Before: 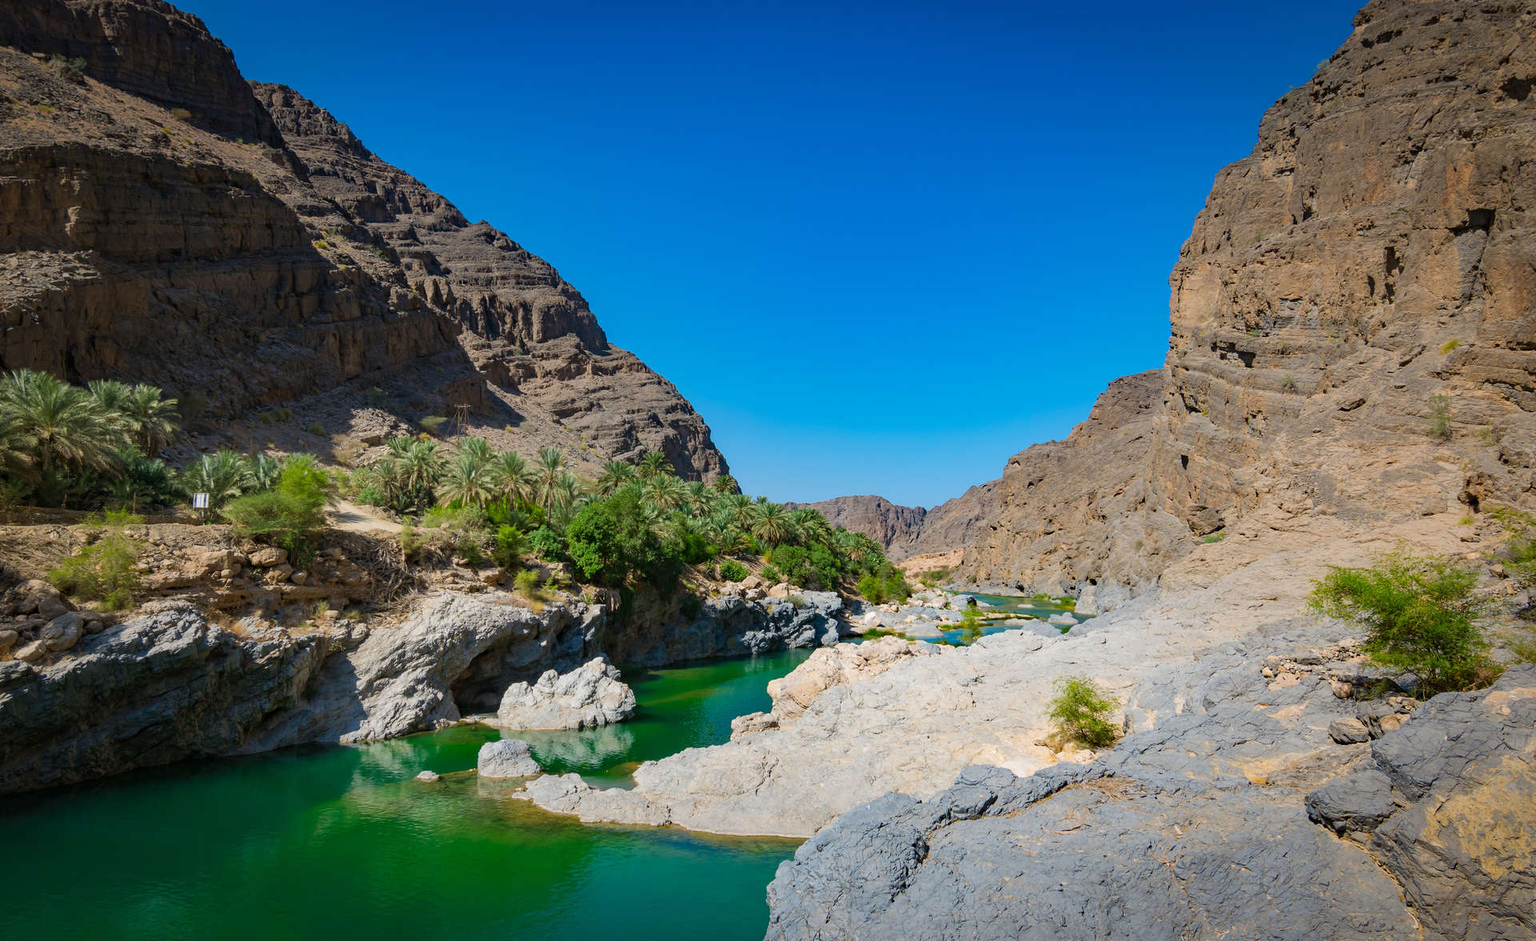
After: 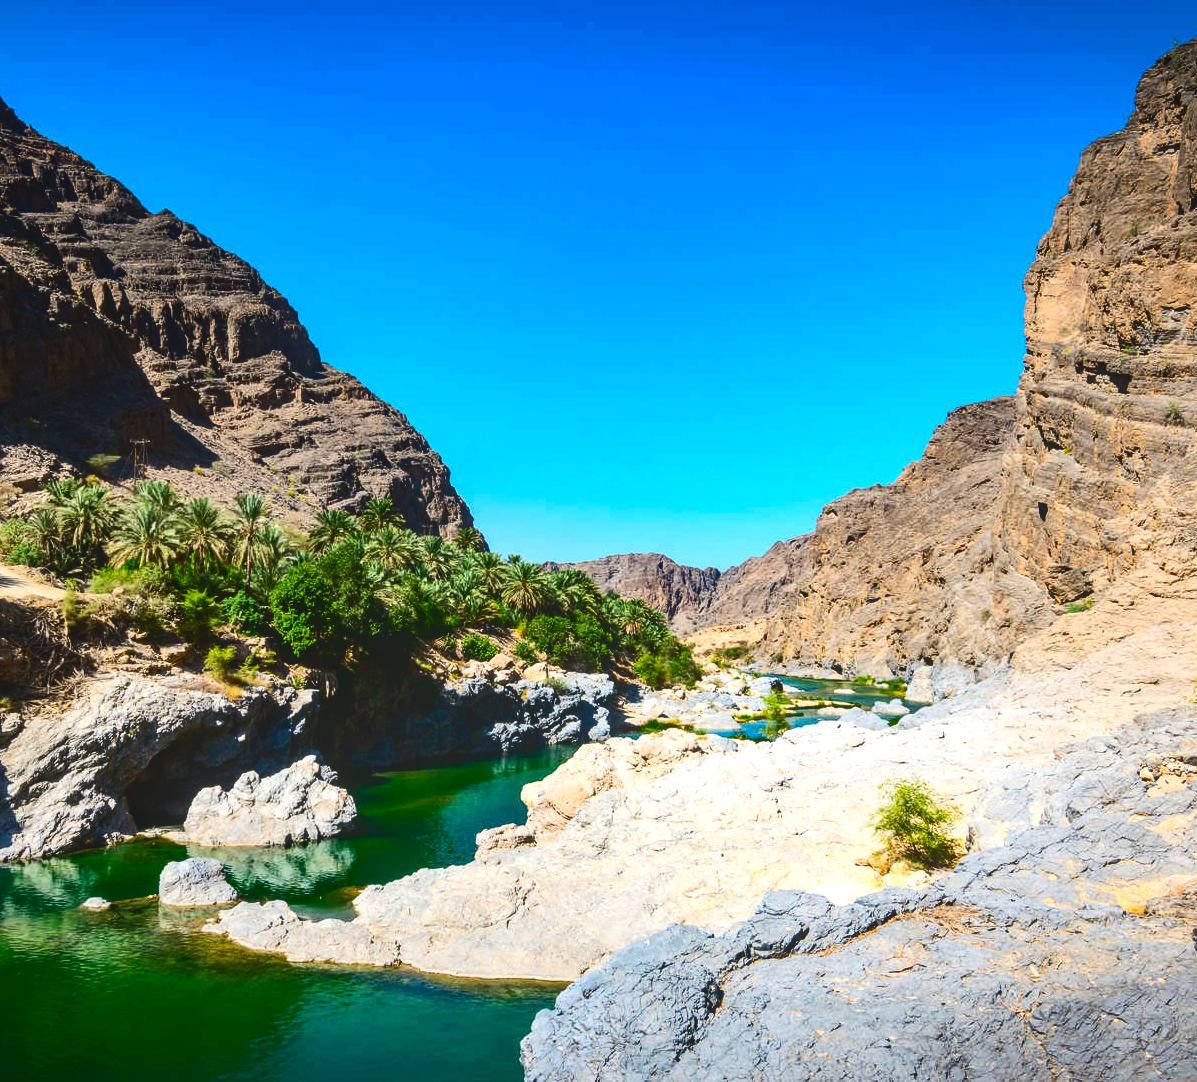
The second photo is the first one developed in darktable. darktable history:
contrast brightness saturation: contrast 0.189, brightness -0.107, saturation 0.21
local contrast: highlights 49%, shadows 4%, detail 100%
crop and rotate: left 22.864%, top 5.625%, right 14.76%, bottom 2.337%
tone equalizer: -8 EV -1.05 EV, -7 EV -1.04 EV, -6 EV -0.9 EV, -5 EV -0.61 EV, -3 EV 0.611 EV, -2 EV 0.847 EV, -1 EV 1.01 EV, +0 EV 1.07 EV, edges refinement/feathering 500, mask exposure compensation -1.57 EV, preserve details no
